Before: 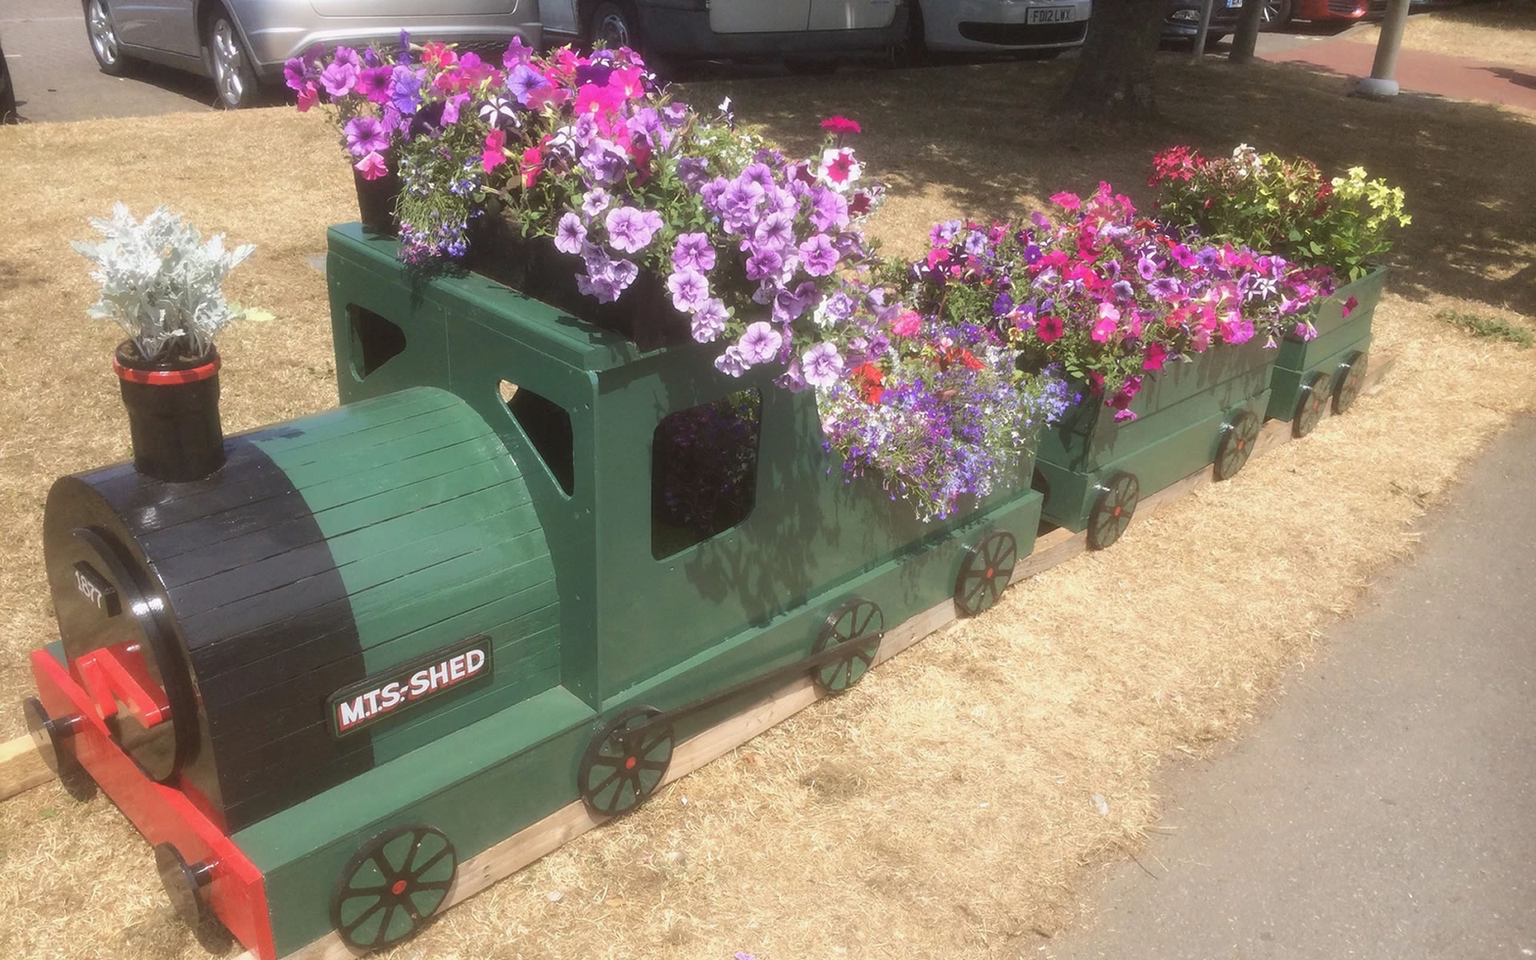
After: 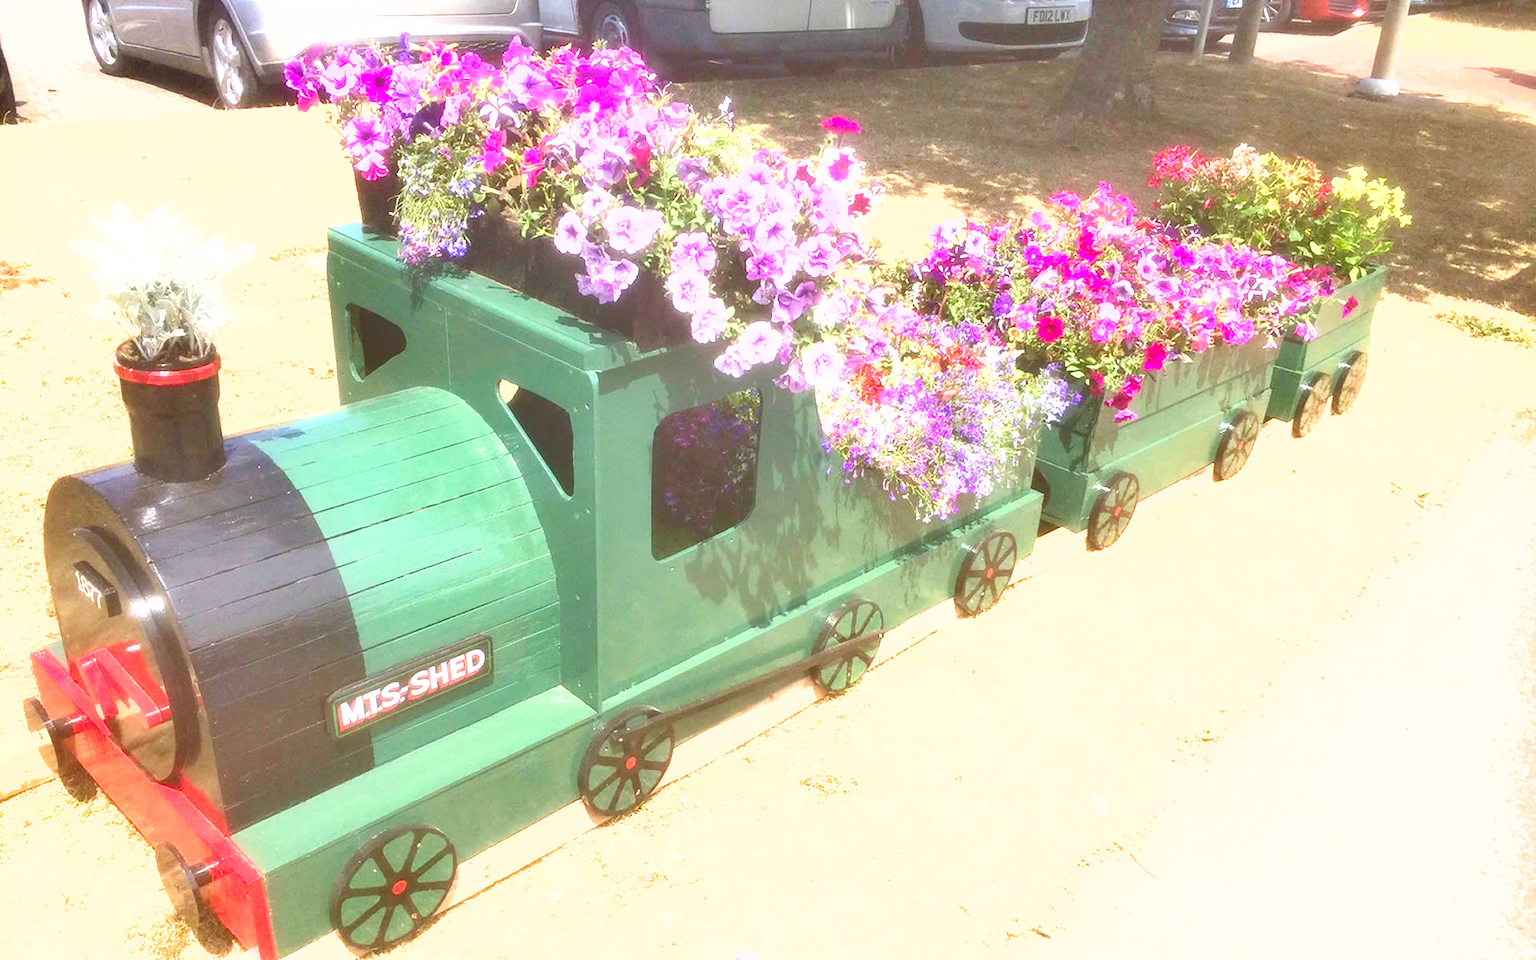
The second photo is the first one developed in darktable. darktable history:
levels: levels [0.008, 0.318, 0.836]
exposure: black level correction 0, exposure 0.95 EV, compensate exposure bias true, compensate highlight preservation false
shadows and highlights: shadows 40, highlights -54, highlights color adjustment 46%, low approximation 0.01, soften with gaussian
